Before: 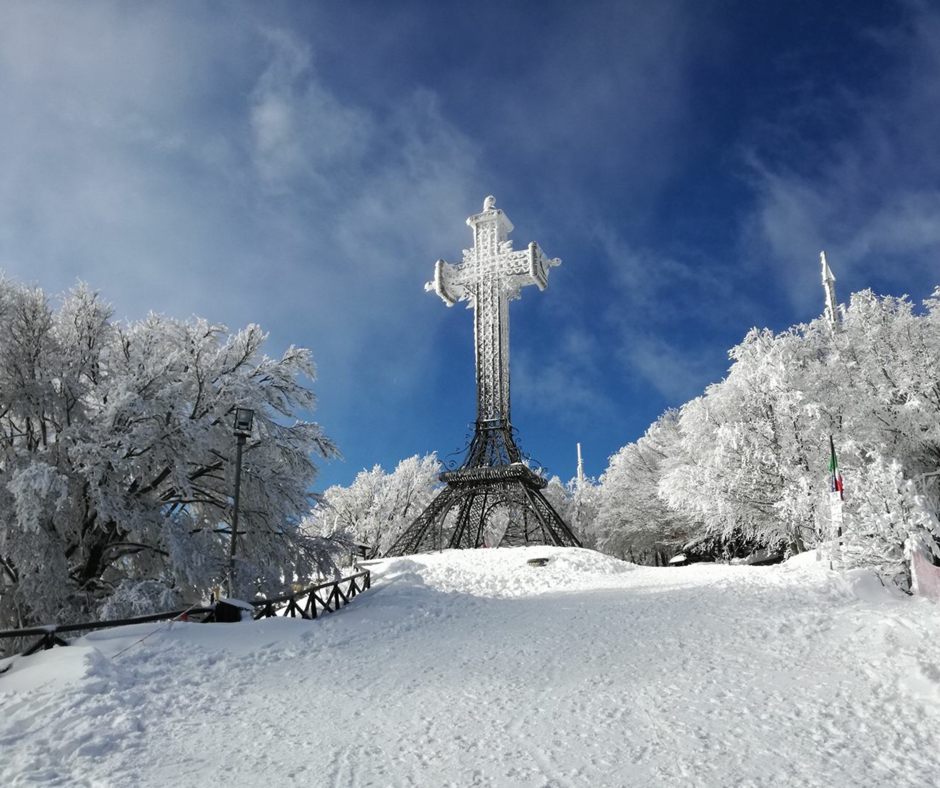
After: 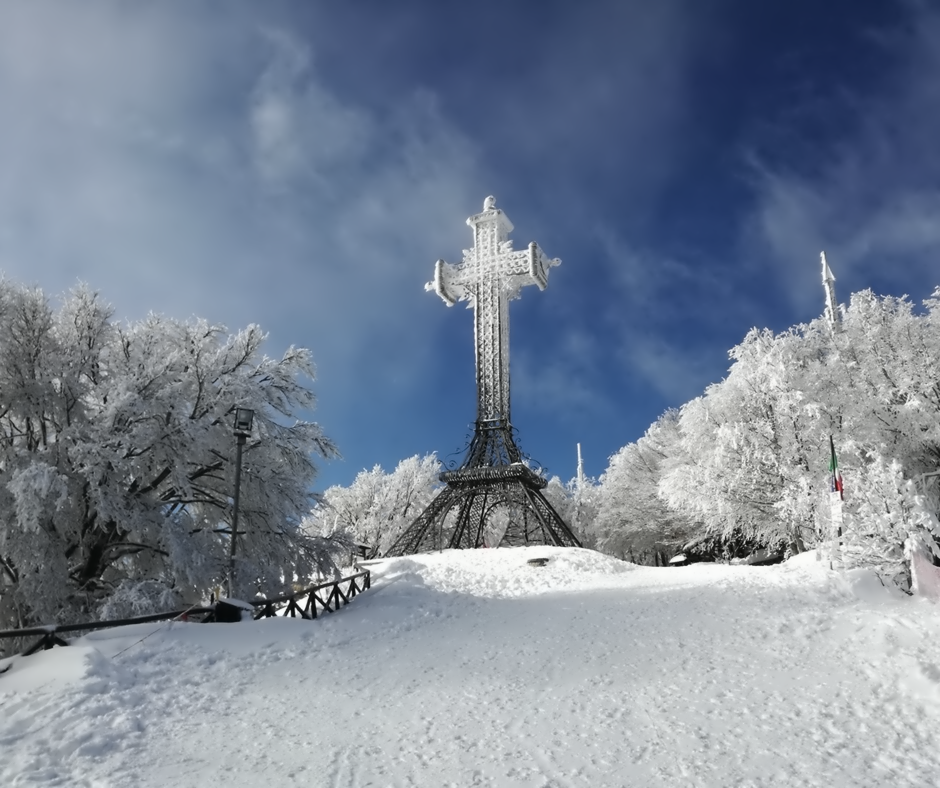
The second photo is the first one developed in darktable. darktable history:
contrast equalizer: octaves 7, y [[0.5 ×6], [0.5 ×6], [0.5 ×6], [0, 0.033, 0.067, 0.1, 0.133, 0.167], [0, 0.05, 0.1, 0.15, 0.2, 0.25]]
color correction: saturation 0.85
